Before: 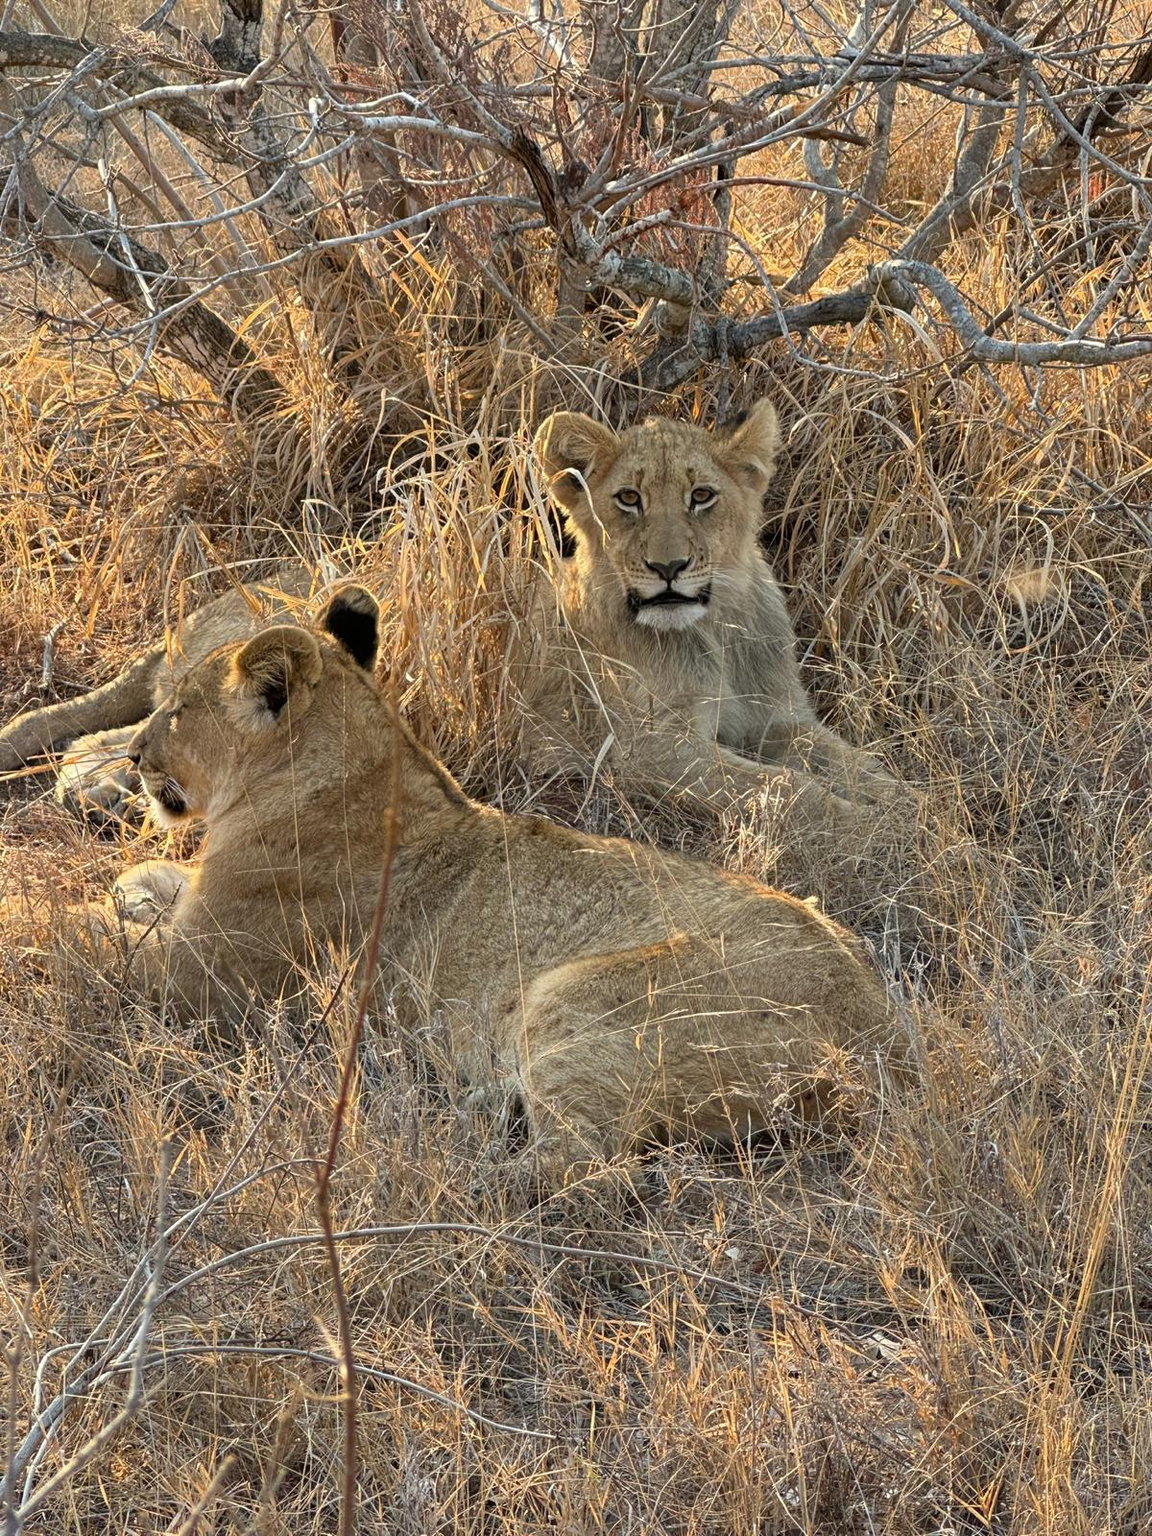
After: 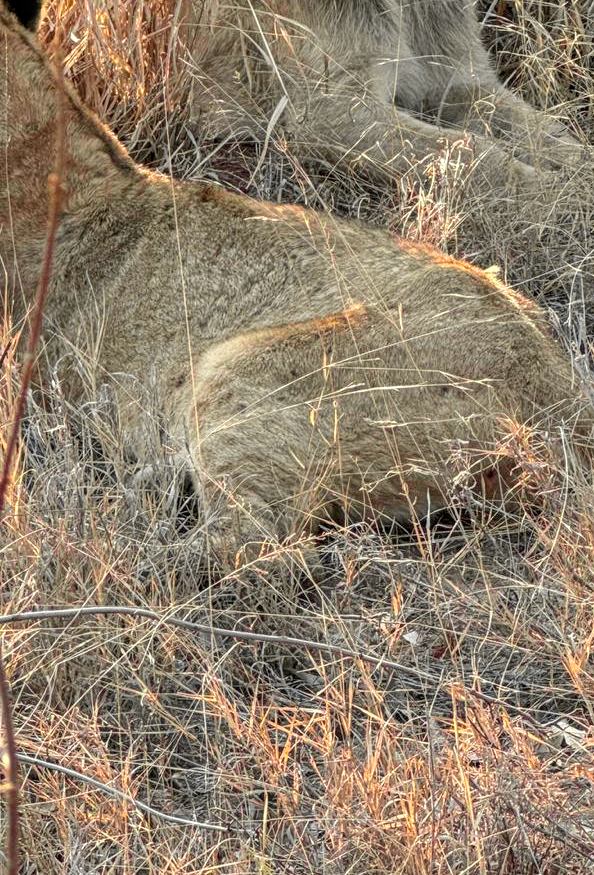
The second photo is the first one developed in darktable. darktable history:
crop: left 29.406%, top 41.777%, right 21.052%, bottom 3.485%
levels: mode automatic
tone curve: curves: ch0 [(0, 0.012) (0.036, 0.035) (0.274, 0.288) (0.504, 0.536) (0.844, 0.84) (1, 0.983)]; ch1 [(0, 0) (0.389, 0.403) (0.462, 0.486) (0.499, 0.498) (0.511, 0.502) (0.536, 0.547) (0.567, 0.588) (0.626, 0.645) (0.749, 0.781) (1, 1)]; ch2 [(0, 0) (0.457, 0.486) (0.5, 0.5) (0.56, 0.551) (0.615, 0.607) (0.704, 0.732) (1, 1)], color space Lab, independent channels, preserve colors none
local contrast: on, module defaults
exposure: exposure 0.202 EV, compensate highlight preservation false
